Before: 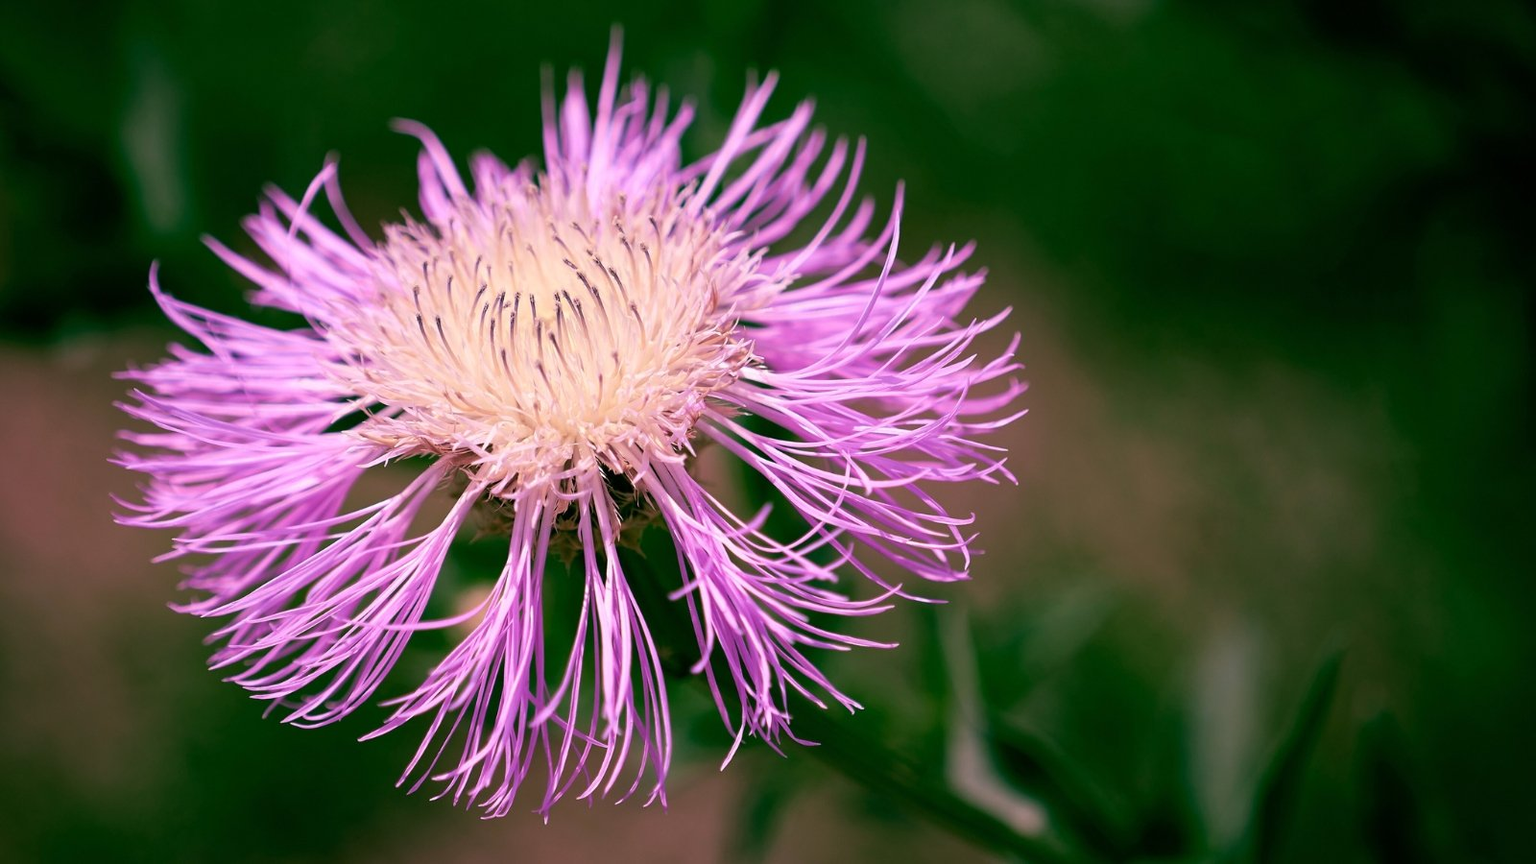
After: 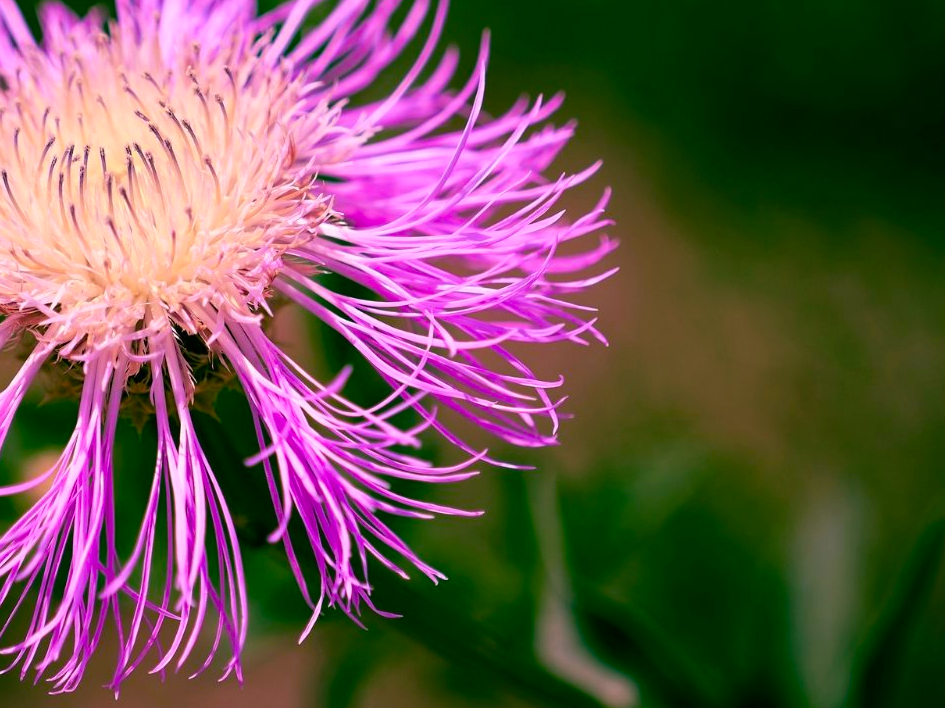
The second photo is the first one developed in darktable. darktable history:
crop and rotate: left 28.256%, top 17.734%, right 12.656%, bottom 3.573%
color balance rgb: linear chroma grading › global chroma 15%, perceptual saturation grading › global saturation 30%
